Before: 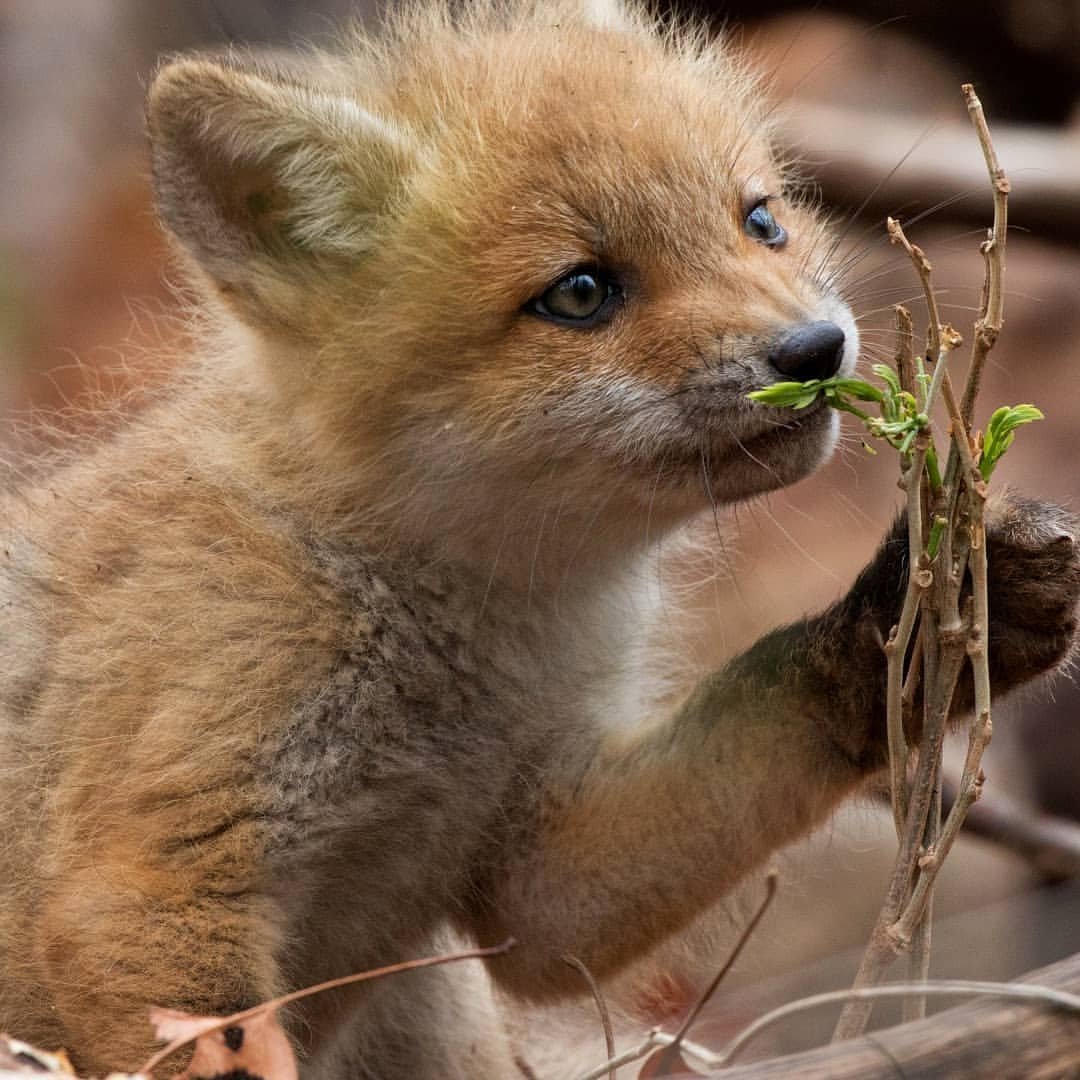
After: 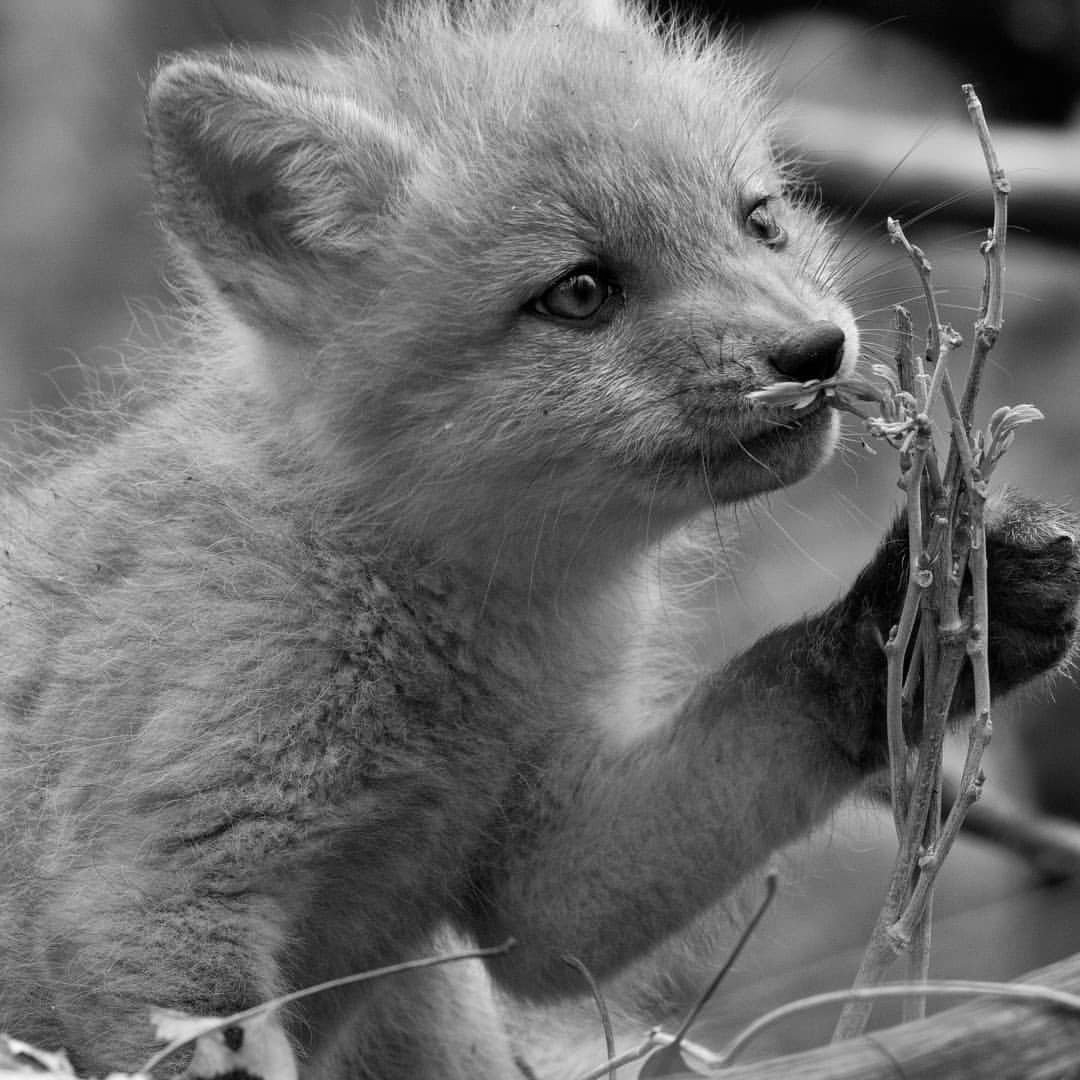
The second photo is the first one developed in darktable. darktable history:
monochrome: on, module defaults
white balance: red 1.004, blue 1.024
